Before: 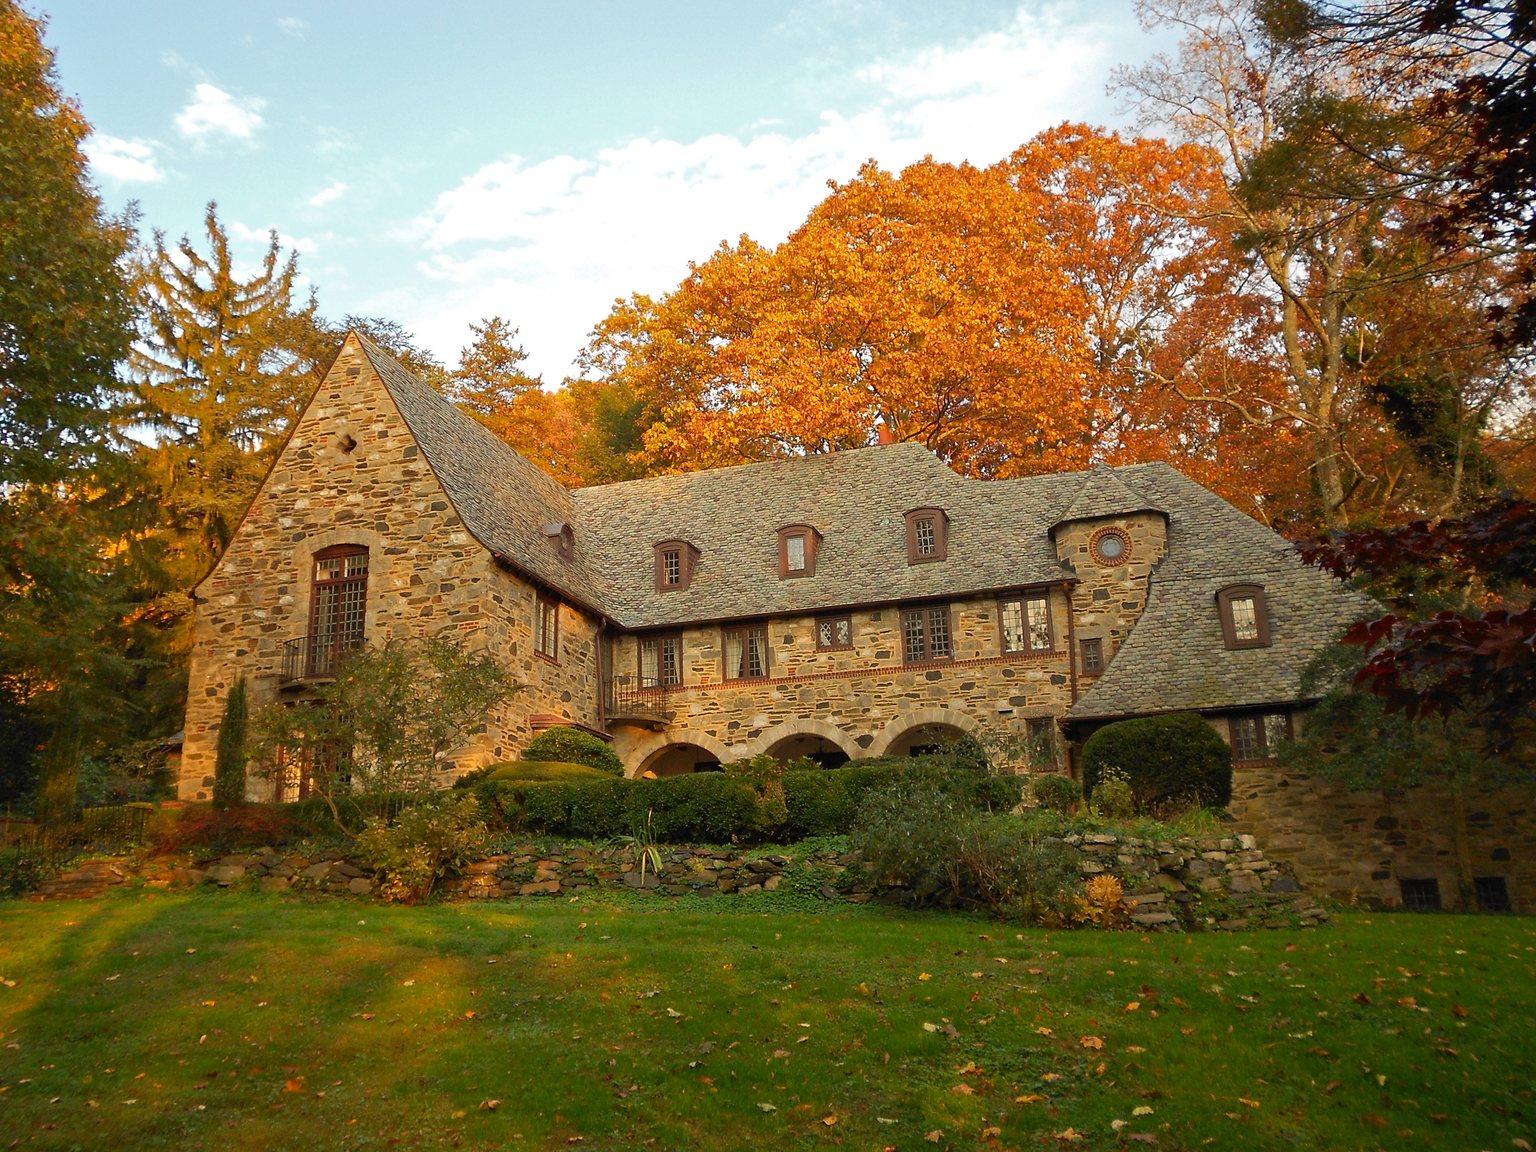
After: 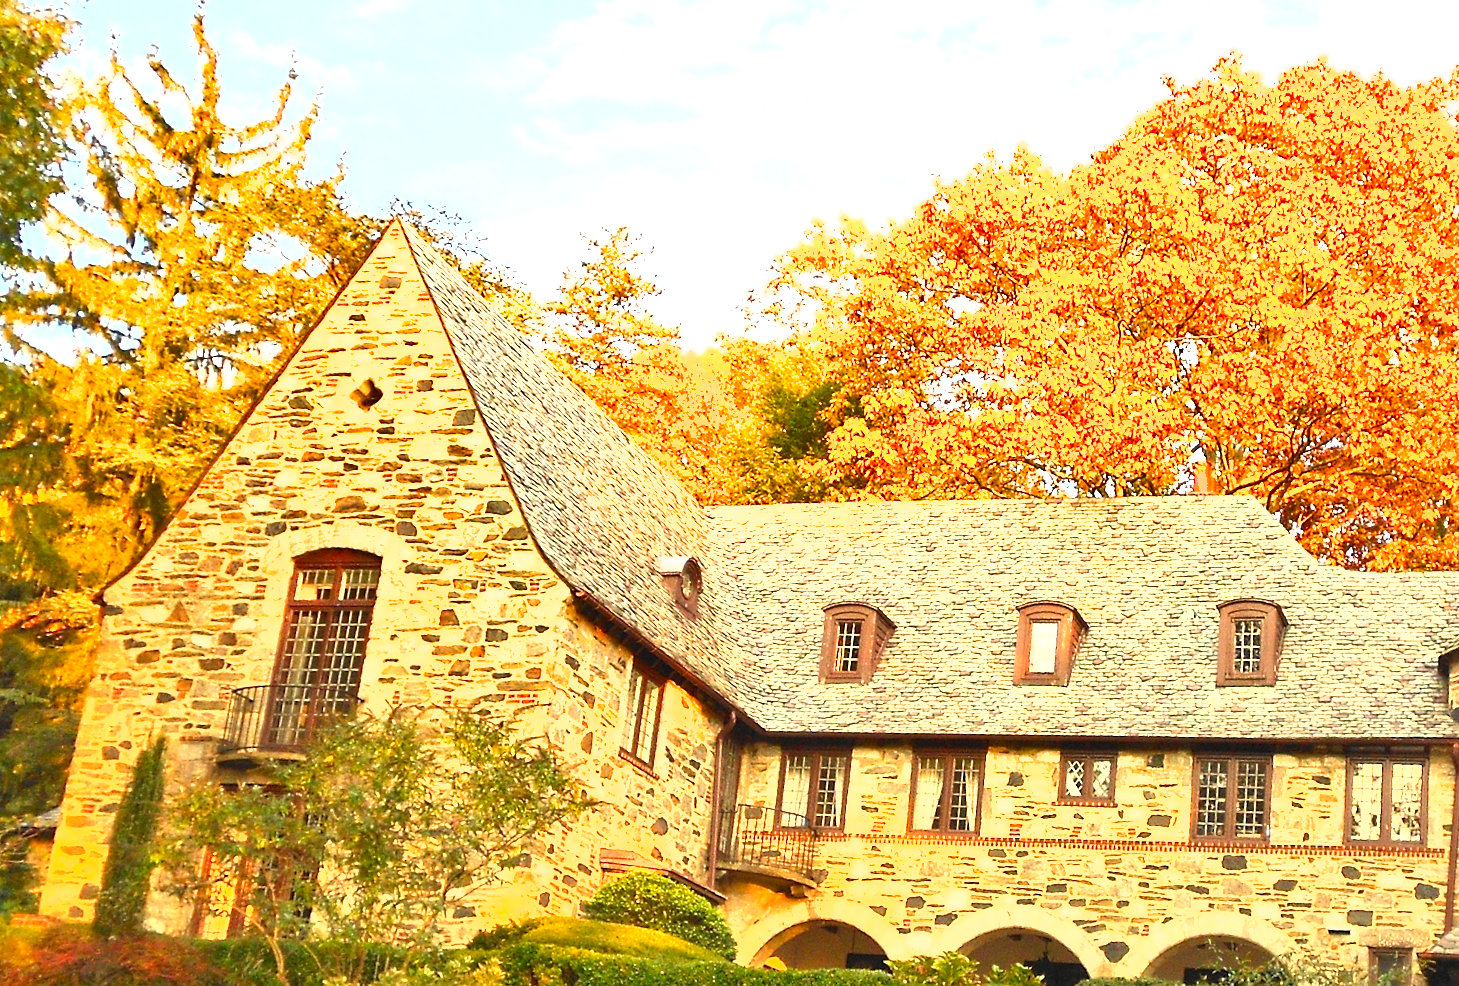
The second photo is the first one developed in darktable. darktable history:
crop and rotate: angle -6.85°, left 2.219%, top 6.741%, right 27.743%, bottom 30.106%
base curve: curves: ch0 [(0, 0) (0.297, 0.298) (1, 1)], preserve colors none
contrast brightness saturation: contrast 0.044, saturation 0.072
shadows and highlights: shadows 32.55, highlights -46.04, compress 49.81%, soften with gaussian
exposure: black level correction 0, exposure 2.107 EV, compensate exposure bias true, compensate highlight preservation false
